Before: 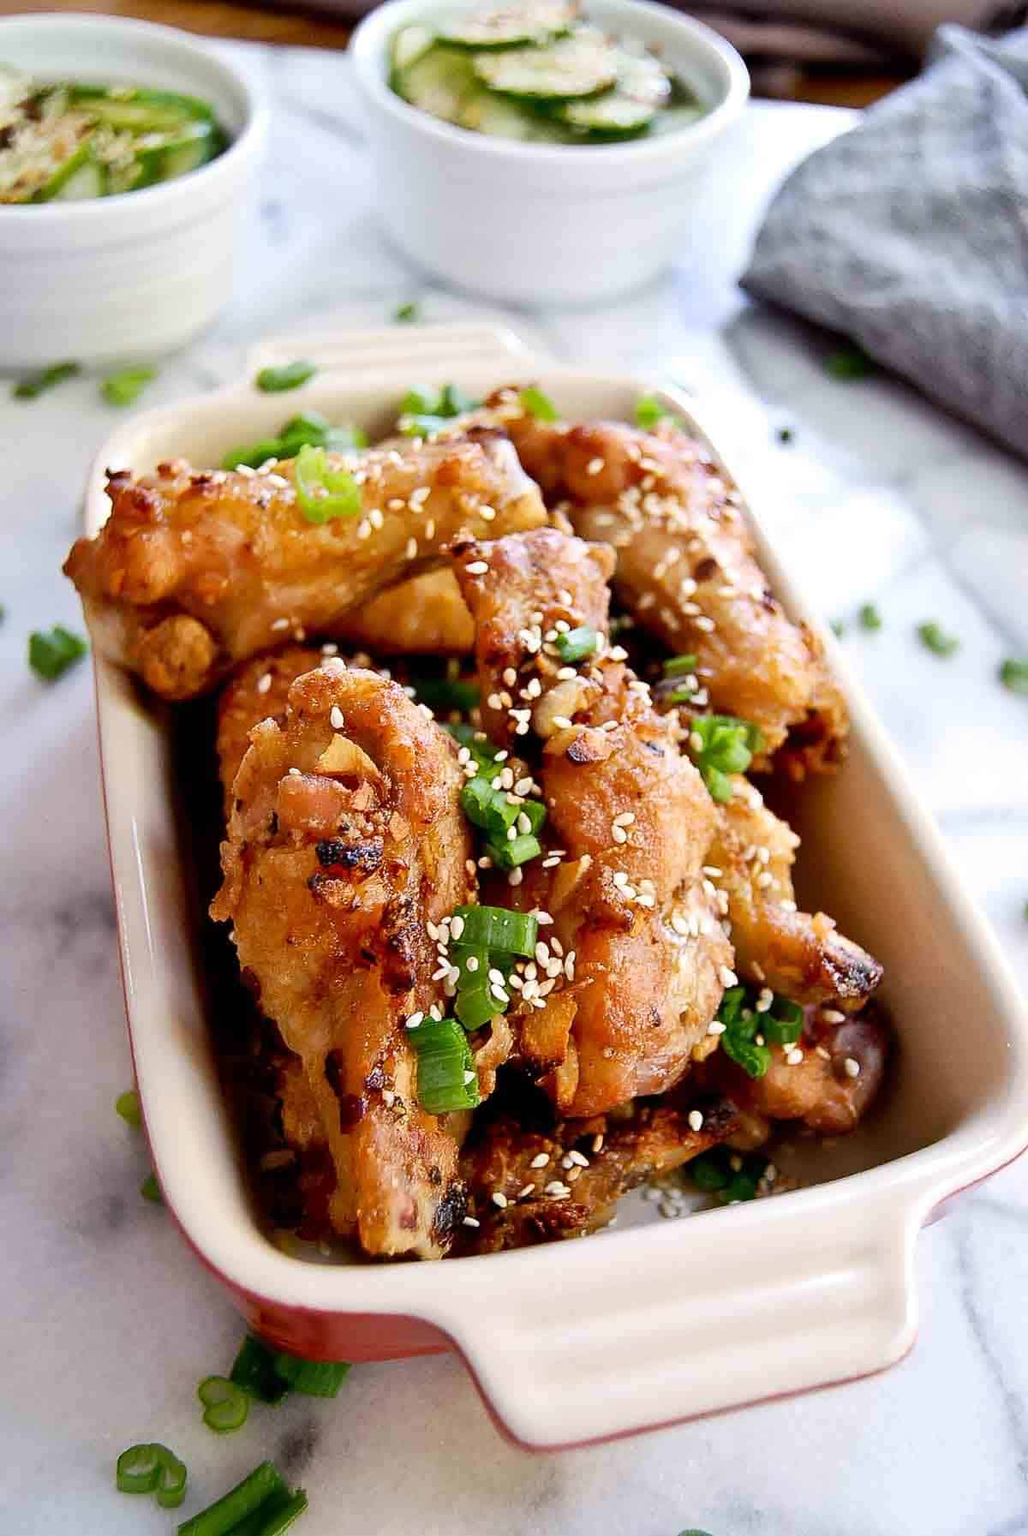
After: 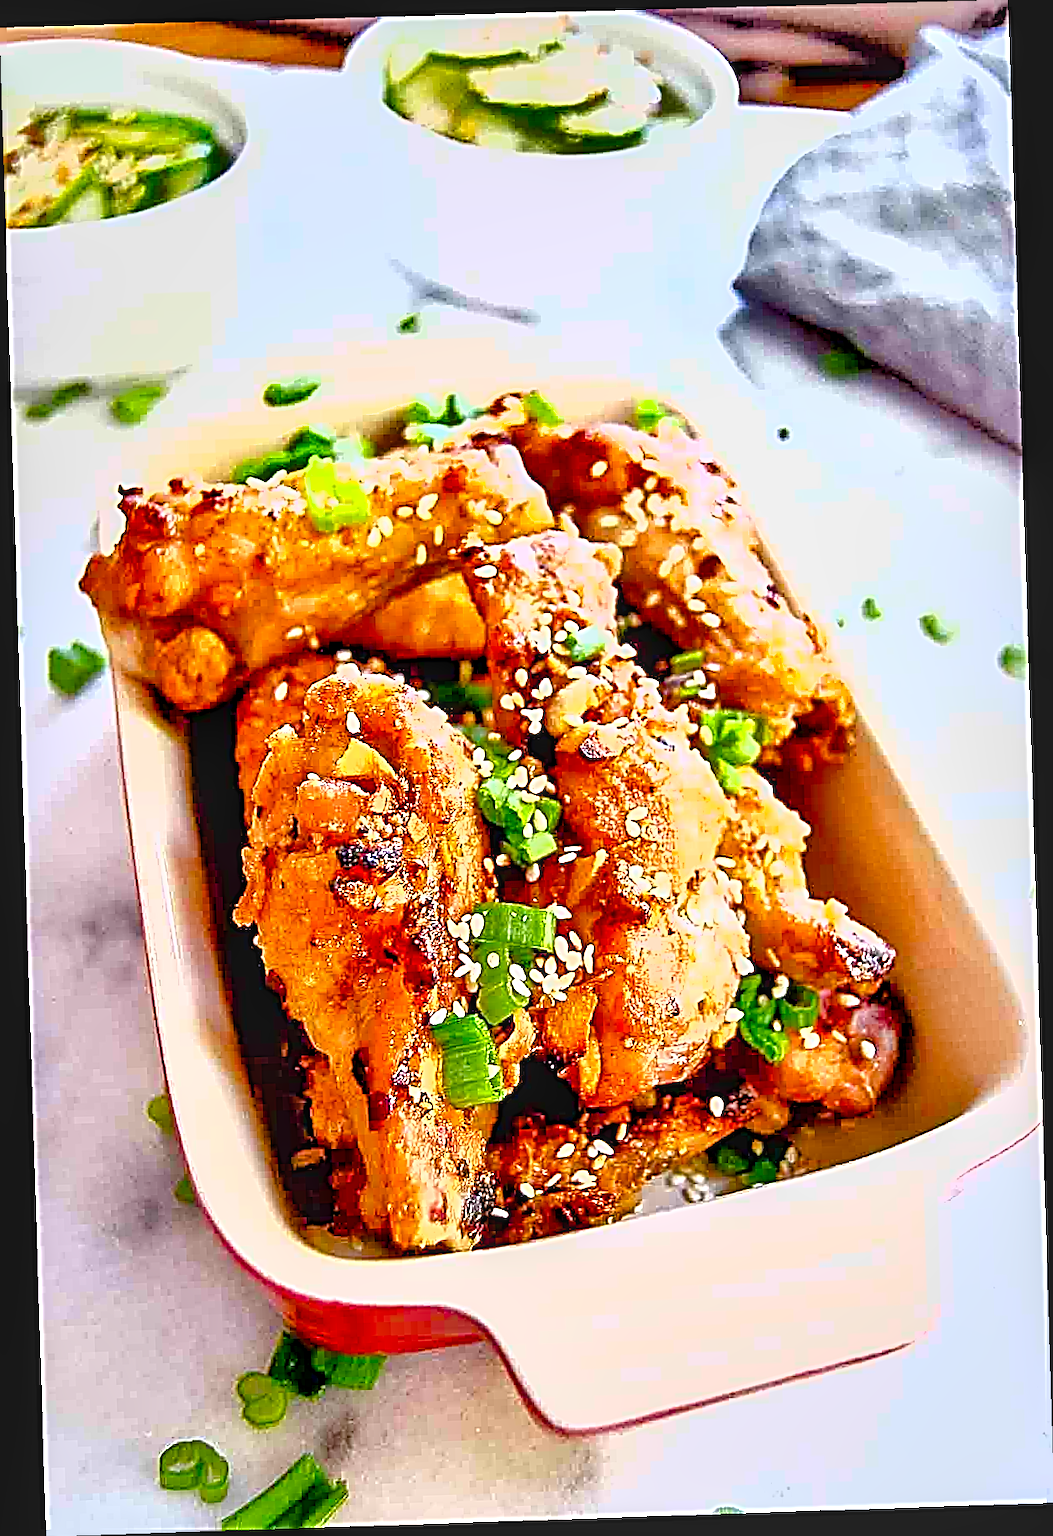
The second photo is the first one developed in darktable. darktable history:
tone equalizer: -7 EV 0.15 EV, -6 EV 0.6 EV, -5 EV 1.15 EV, -4 EV 1.33 EV, -3 EV 1.15 EV, -2 EV 0.6 EV, -1 EV 0.15 EV, mask exposure compensation -0.5 EV
lowpass: radius 0.1, contrast 0.85, saturation 1.1, unbound 0
shadows and highlights: soften with gaussian
local contrast: on, module defaults
rotate and perspective: rotation -1.77°, lens shift (horizontal) 0.004, automatic cropping off
color balance rgb: global offset › luminance -0.51%, perceptual saturation grading › global saturation 27.53%, perceptual saturation grading › highlights -25%, perceptual saturation grading › shadows 25%, perceptual brilliance grading › highlights 6.62%, perceptual brilliance grading › mid-tones 17.07%, perceptual brilliance grading › shadows -5.23%
sharpen: radius 3.158, amount 1.731
exposure: black level correction 0.001, exposure 0.955 EV, compensate exposure bias true, compensate highlight preservation false
